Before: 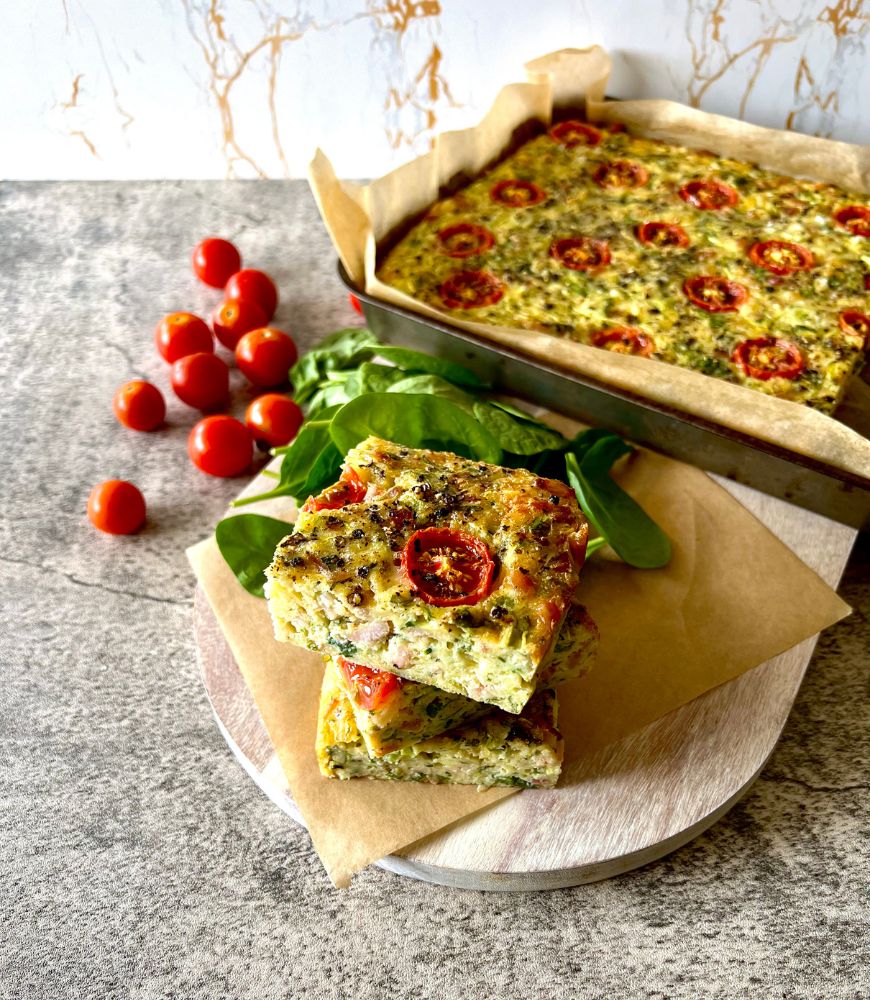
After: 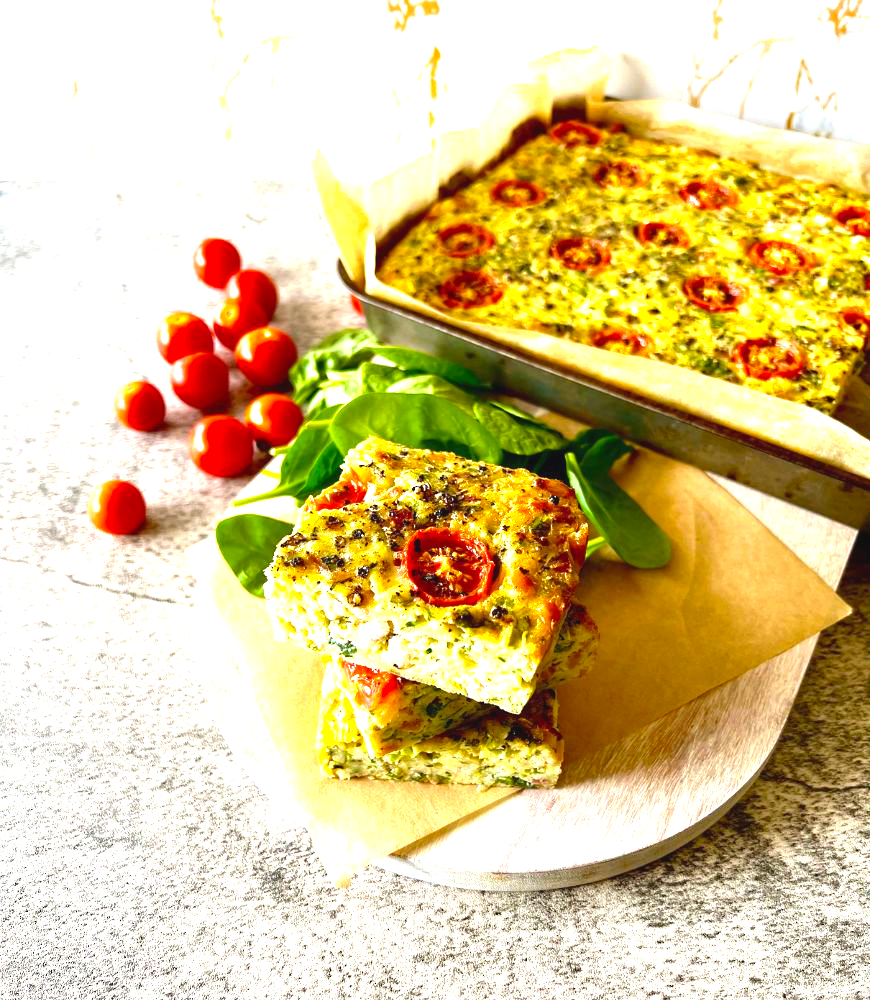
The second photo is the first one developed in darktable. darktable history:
color balance rgb: global offset › luminance 0.475%, global offset › hue 61.11°, perceptual saturation grading › global saturation 19.644%
sharpen: radius 2.909, amount 0.874, threshold 47.216
exposure: exposure 1.232 EV, compensate highlight preservation false
